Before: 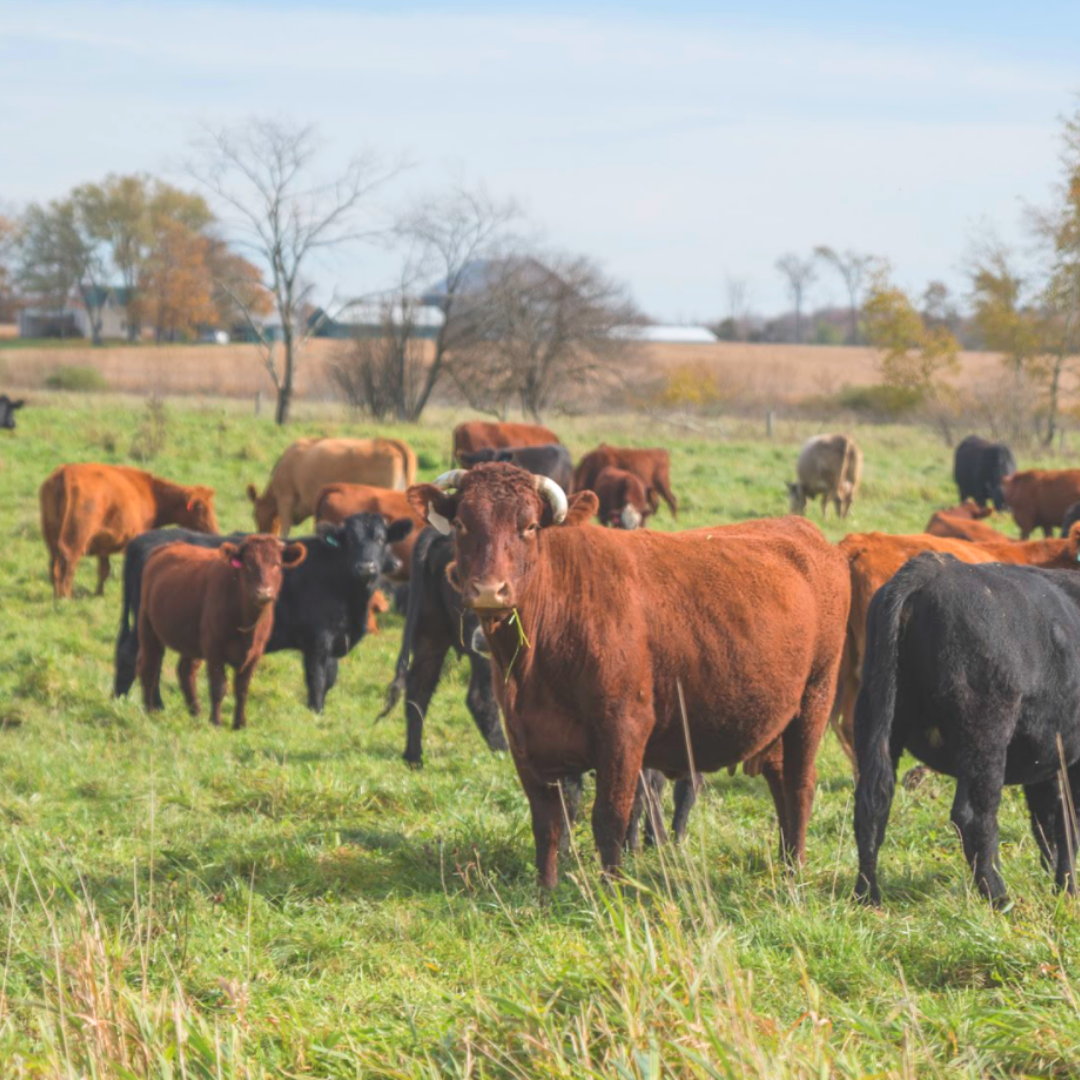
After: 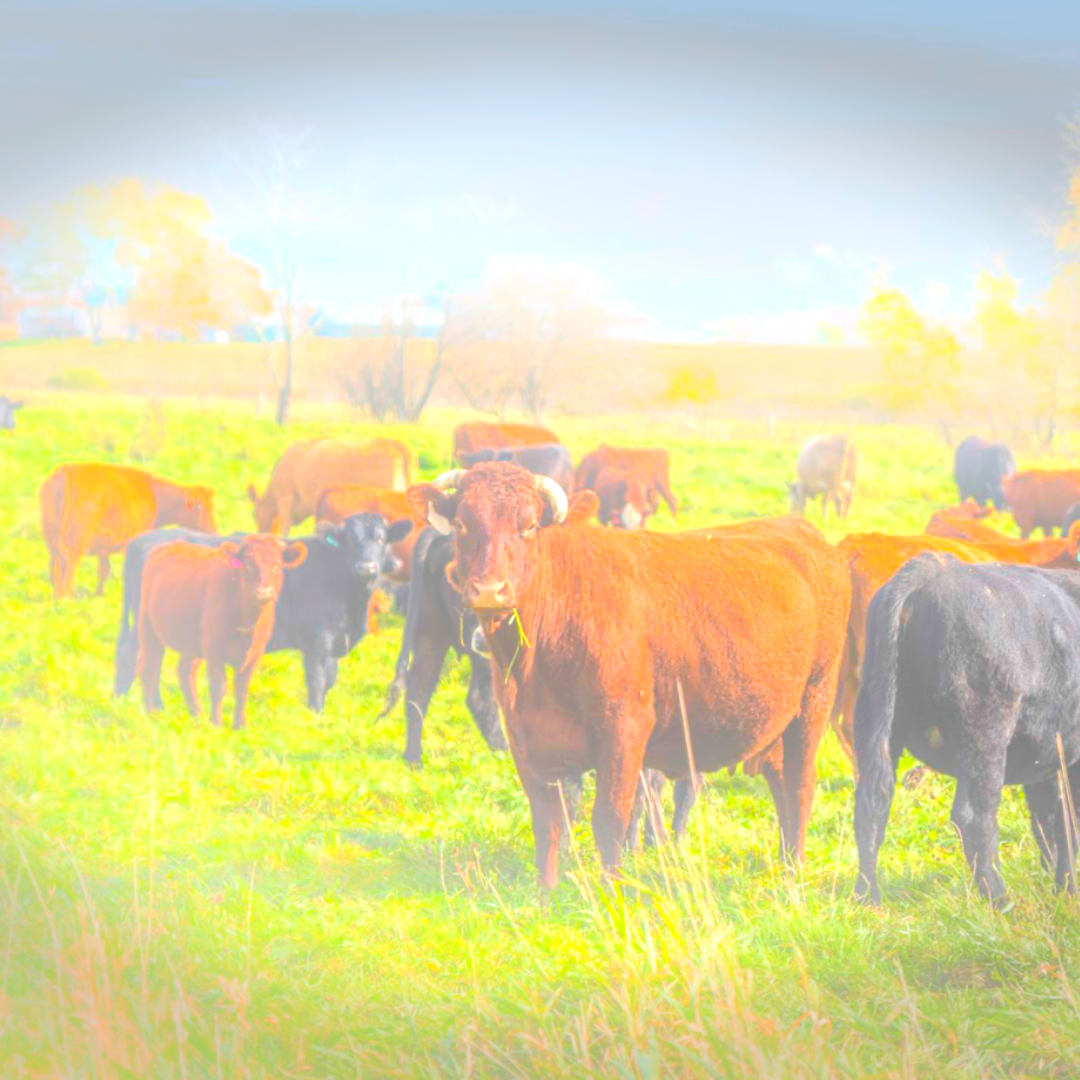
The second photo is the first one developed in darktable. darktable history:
vignetting: fall-off start 100%, brightness -0.406, saturation -0.3, width/height ratio 1.324, dithering 8-bit output, unbound false
bloom: size 38%, threshold 95%, strength 30%
local contrast: on, module defaults
exposure: black level correction 0.001, exposure 1 EV, compensate highlight preservation false
color balance rgb: perceptual saturation grading › global saturation 25%, global vibrance 20%
